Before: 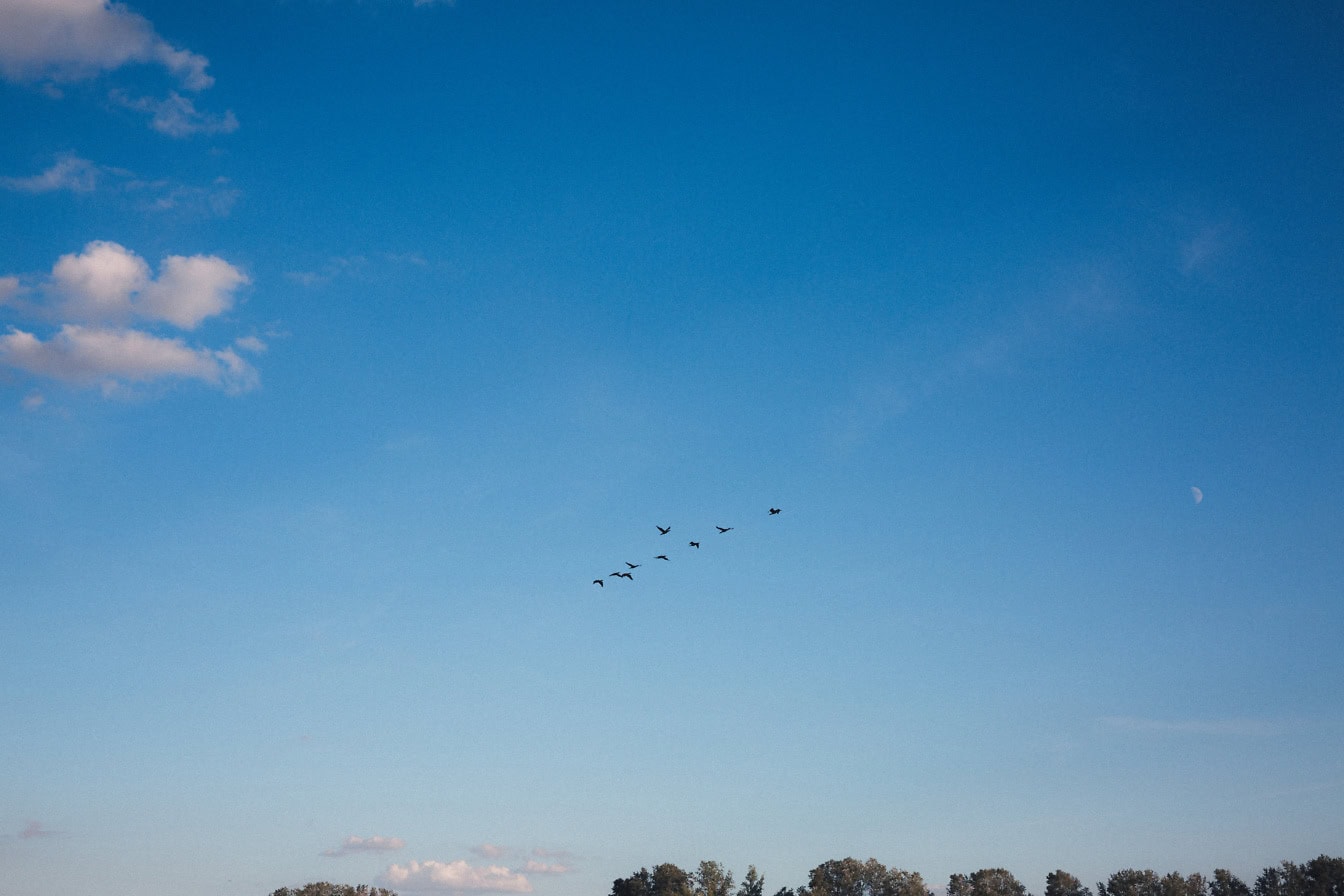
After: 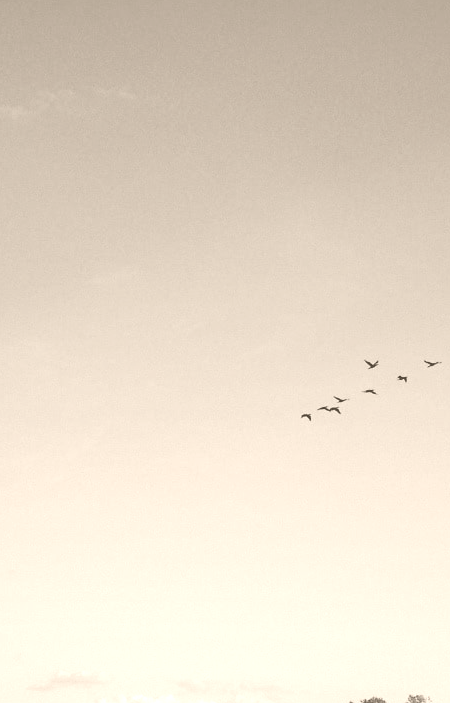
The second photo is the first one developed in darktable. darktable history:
filmic rgb: hardness 4.17
crop and rotate: left 21.77%, top 18.528%, right 44.676%, bottom 2.997%
colorize: hue 34.49°, saturation 35.33%, source mix 100%, version 1
